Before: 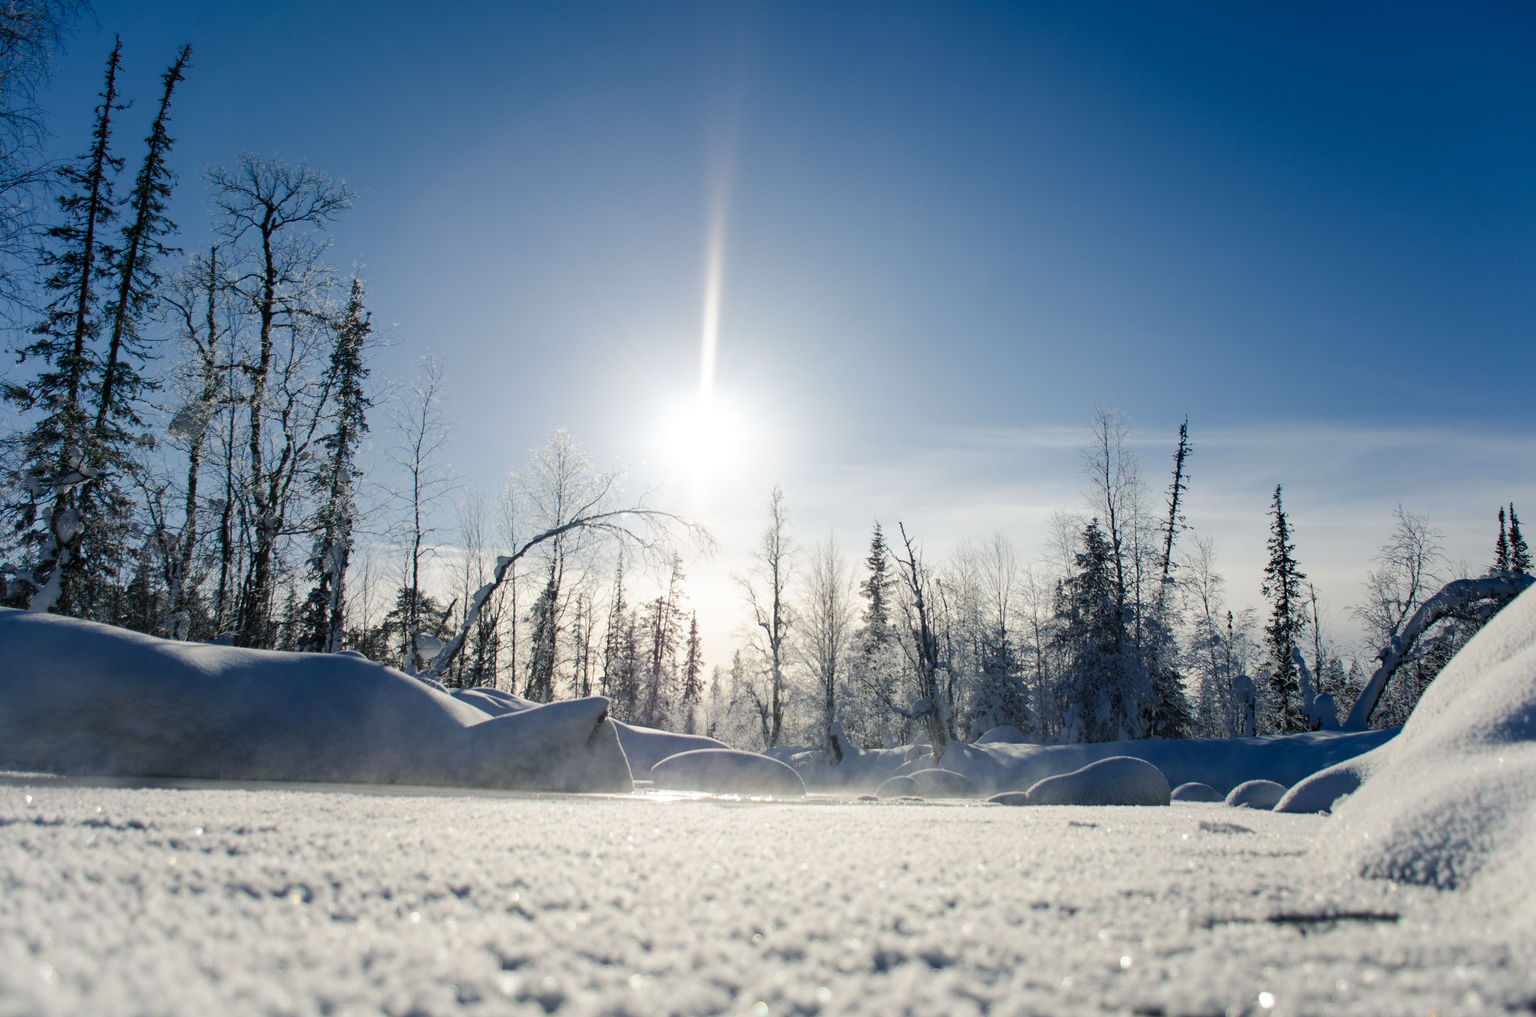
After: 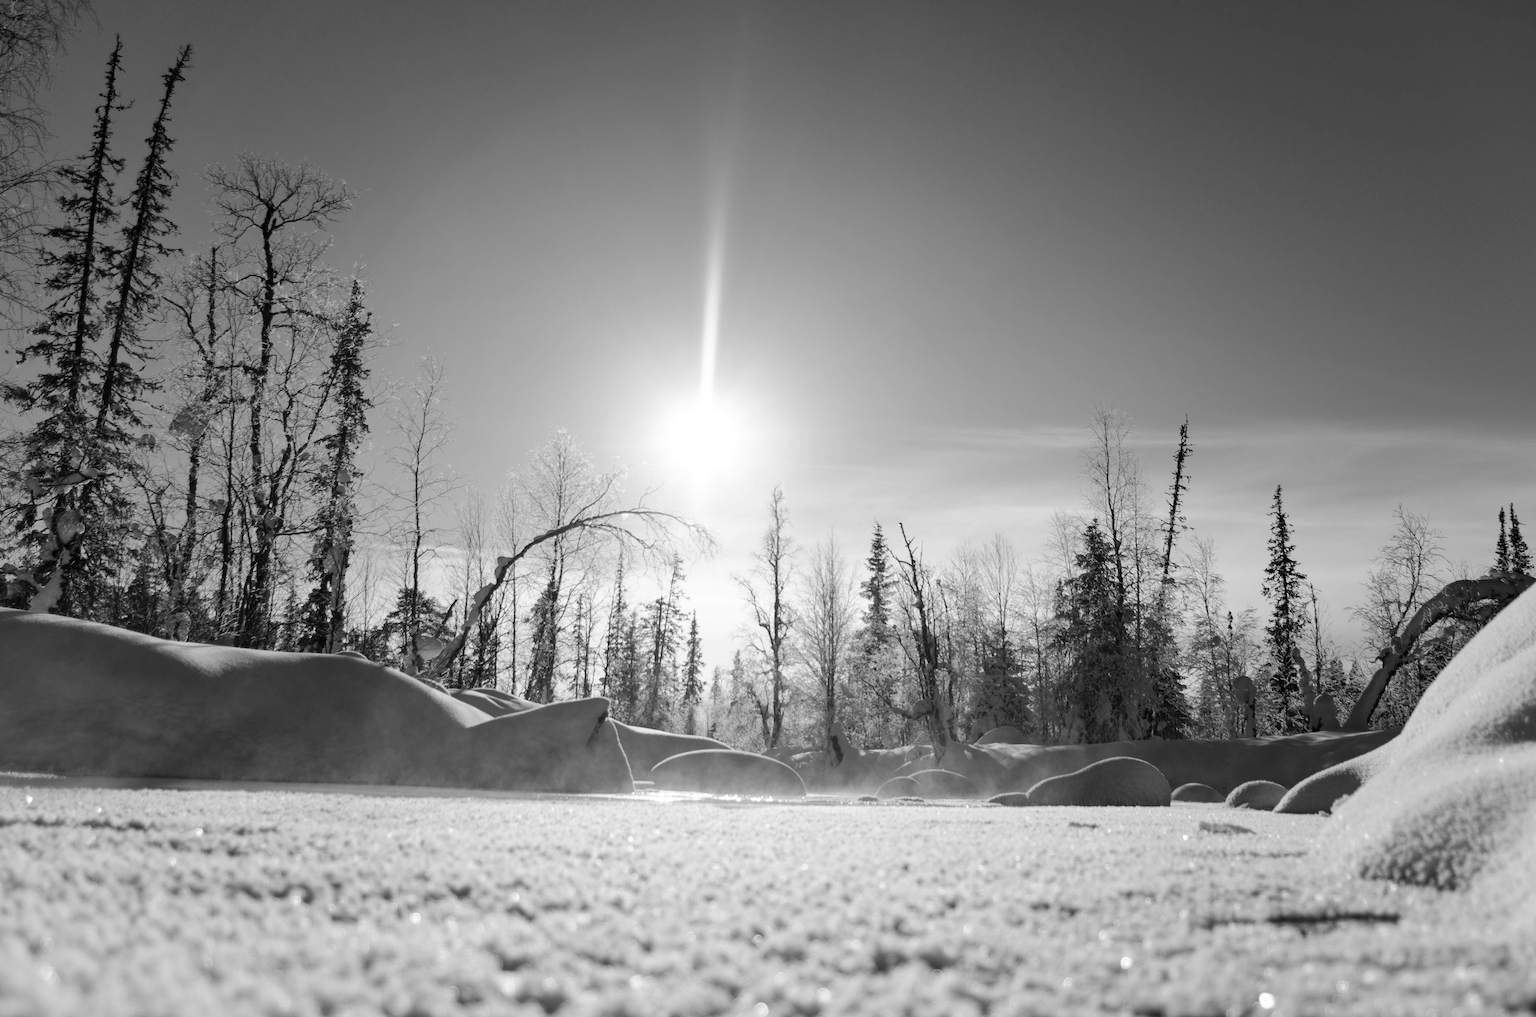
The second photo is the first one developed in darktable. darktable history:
contrast brightness saturation: saturation -0.05
monochrome: on, module defaults
shadows and highlights: shadows 37.27, highlights -28.18, soften with gaussian
